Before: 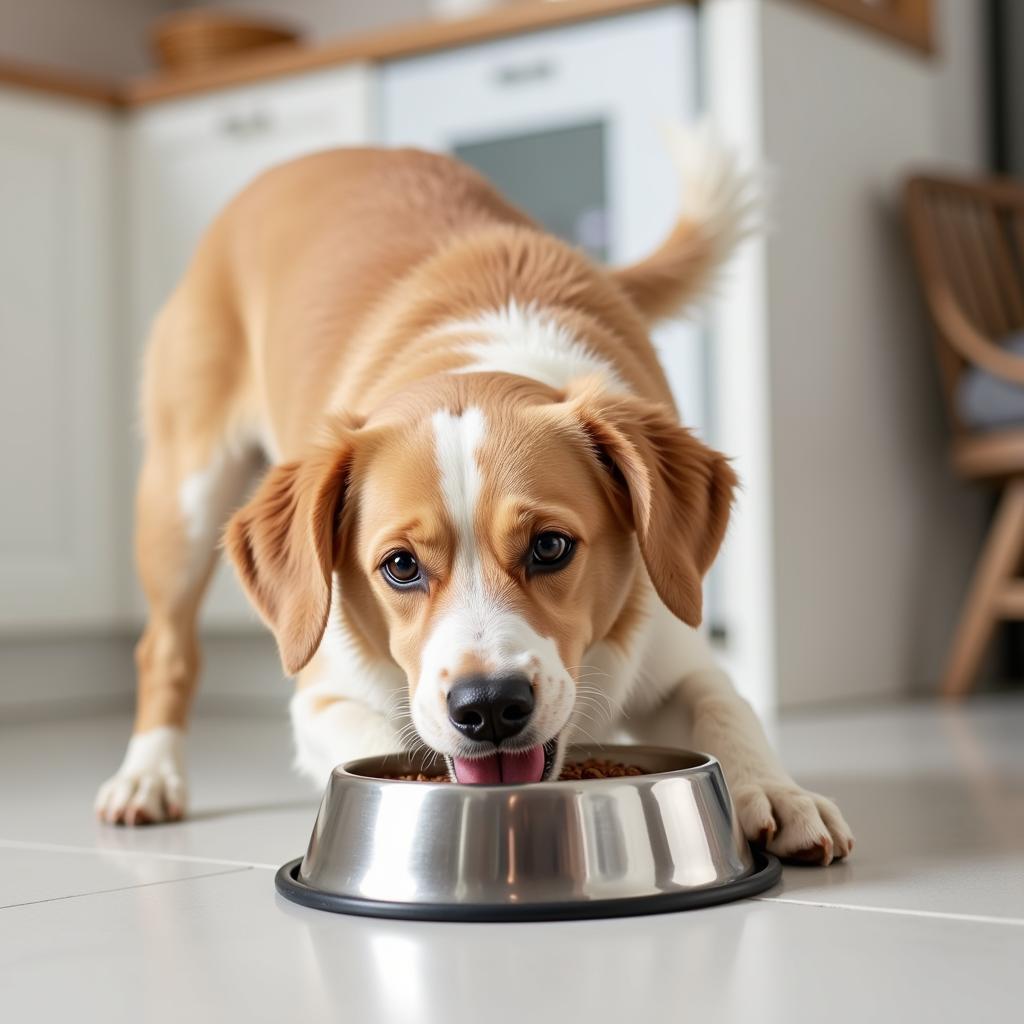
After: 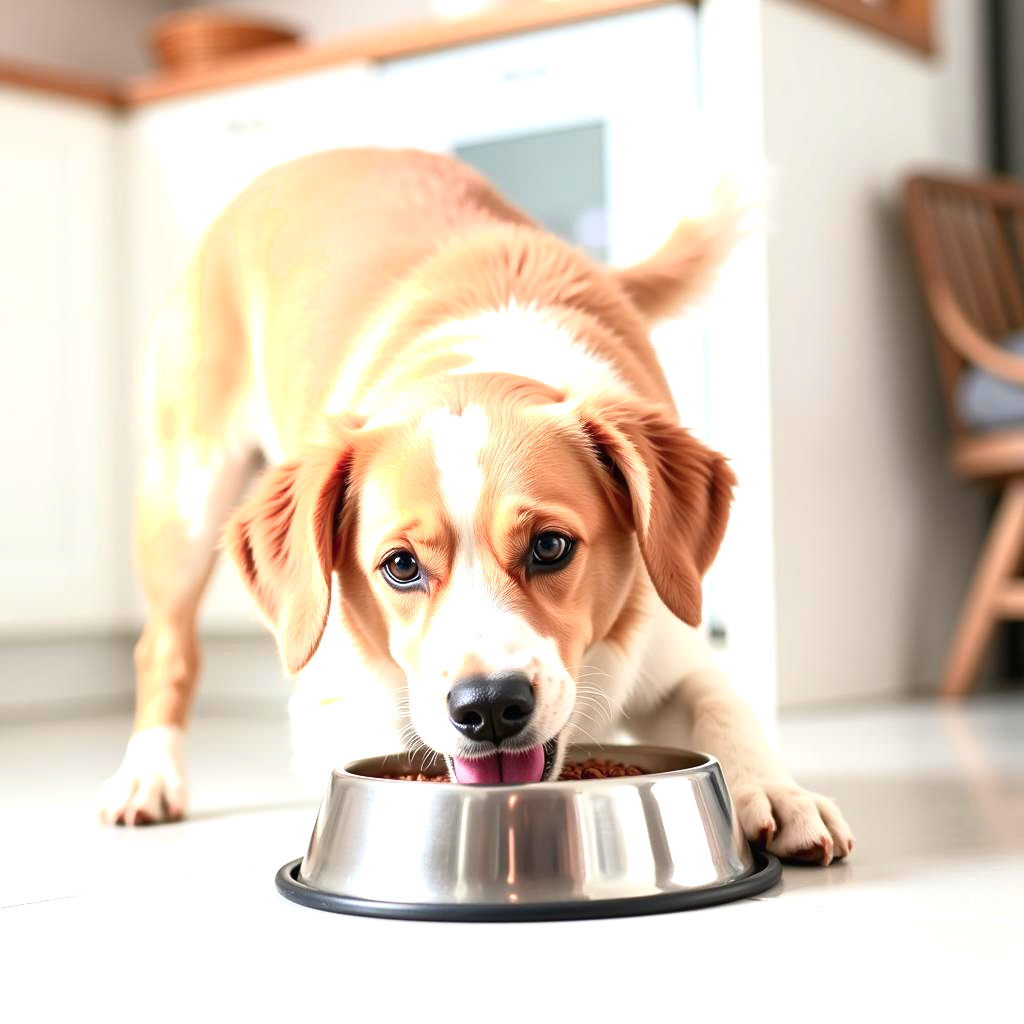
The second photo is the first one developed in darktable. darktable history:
color zones: curves: ch1 [(0.235, 0.558) (0.75, 0.5)]; ch2 [(0.25, 0.462) (0.749, 0.457)]
shadows and highlights: shadows -0.624, highlights 38.26
exposure: black level correction 0, exposure 1 EV, compensate exposure bias true, compensate highlight preservation false
